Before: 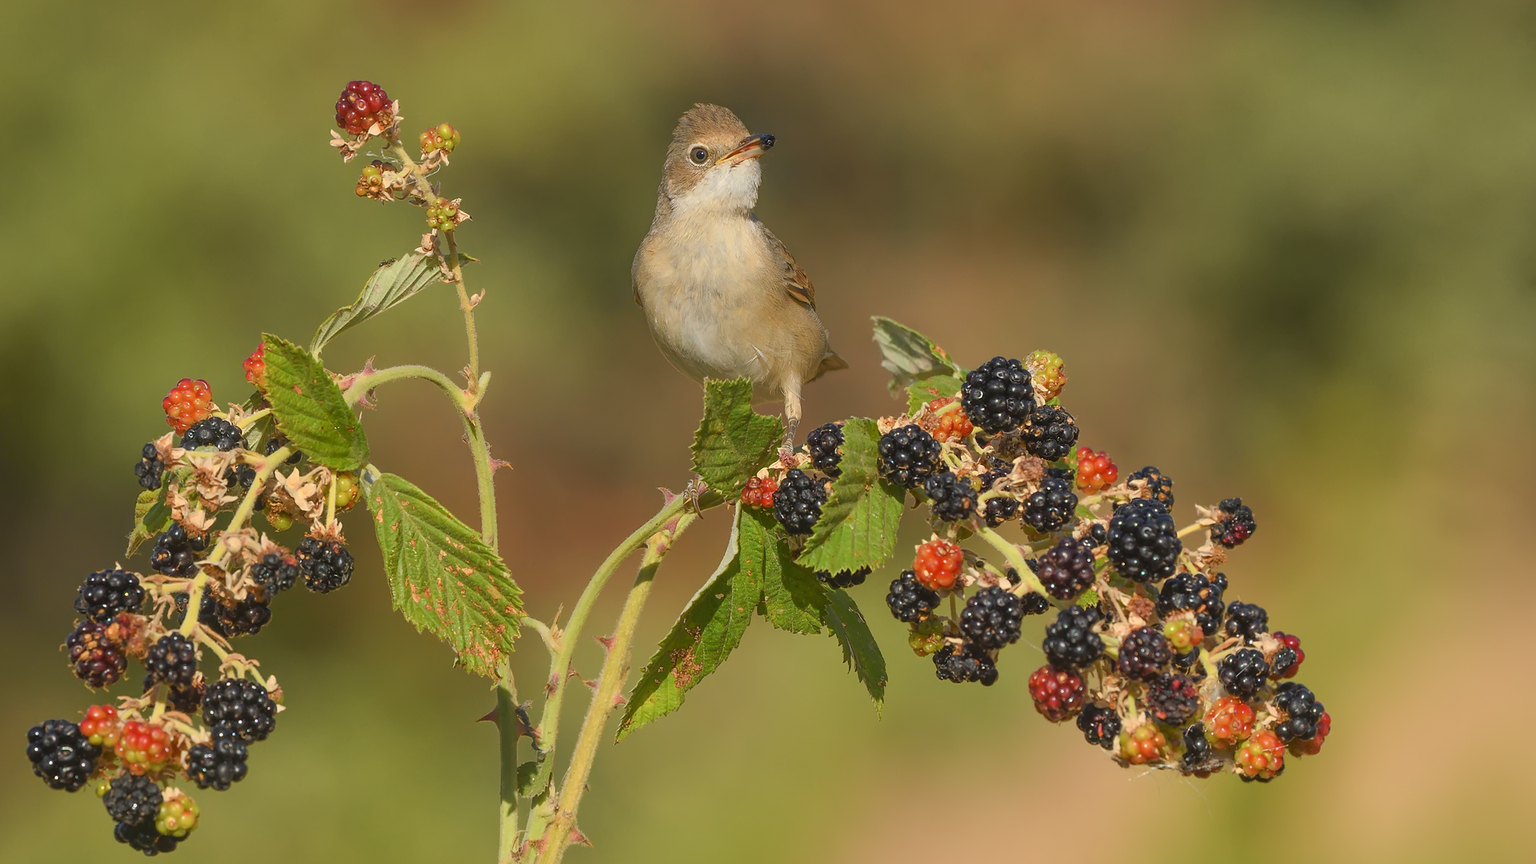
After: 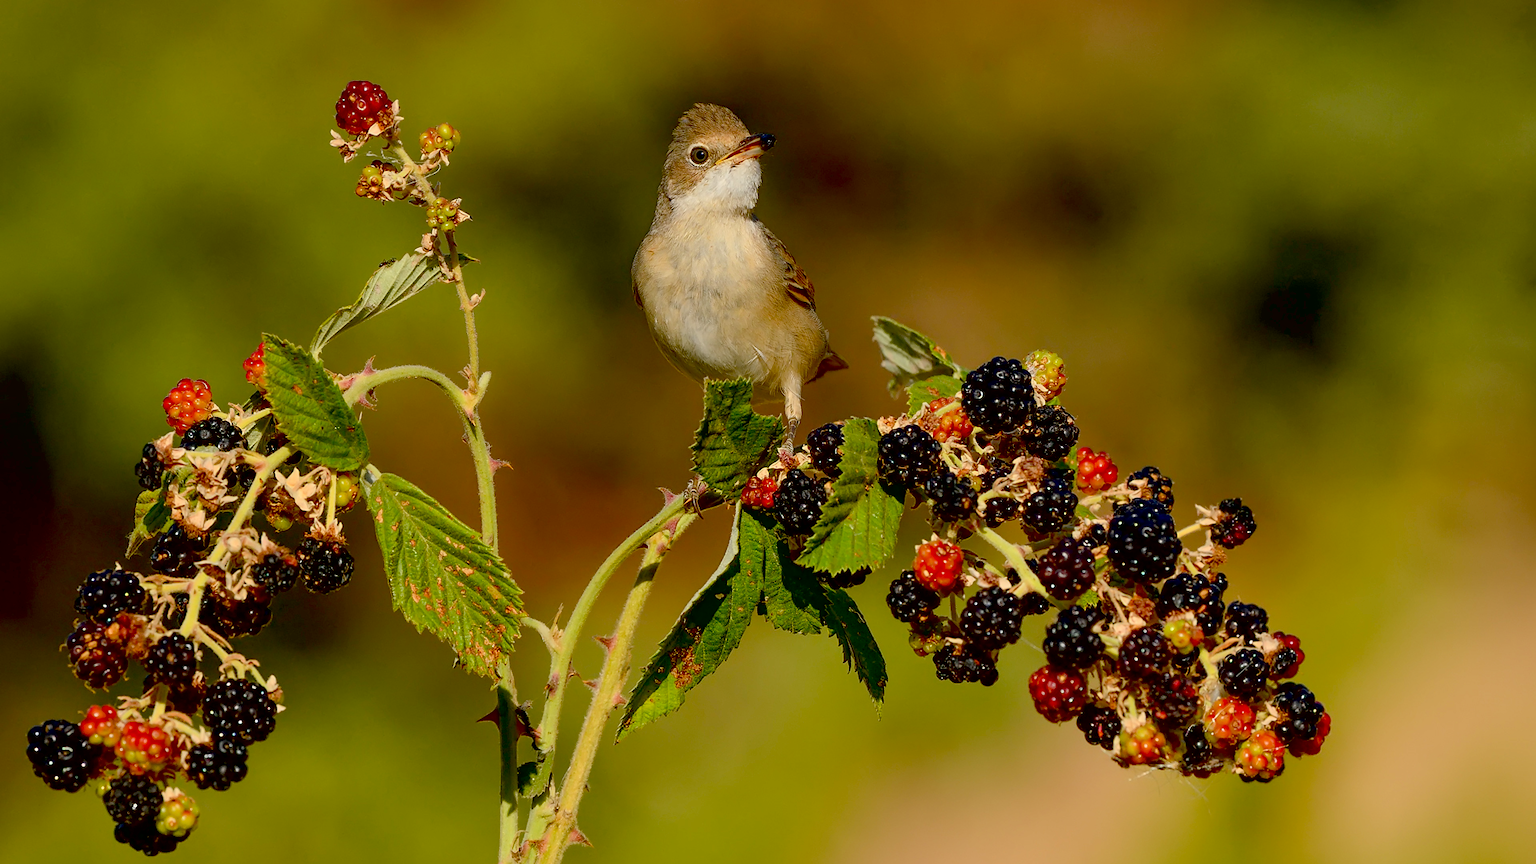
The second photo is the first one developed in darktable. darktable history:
exposure: black level correction 0.057, compensate highlight preservation false
contrast brightness saturation: contrast 0.082, saturation 0.02
